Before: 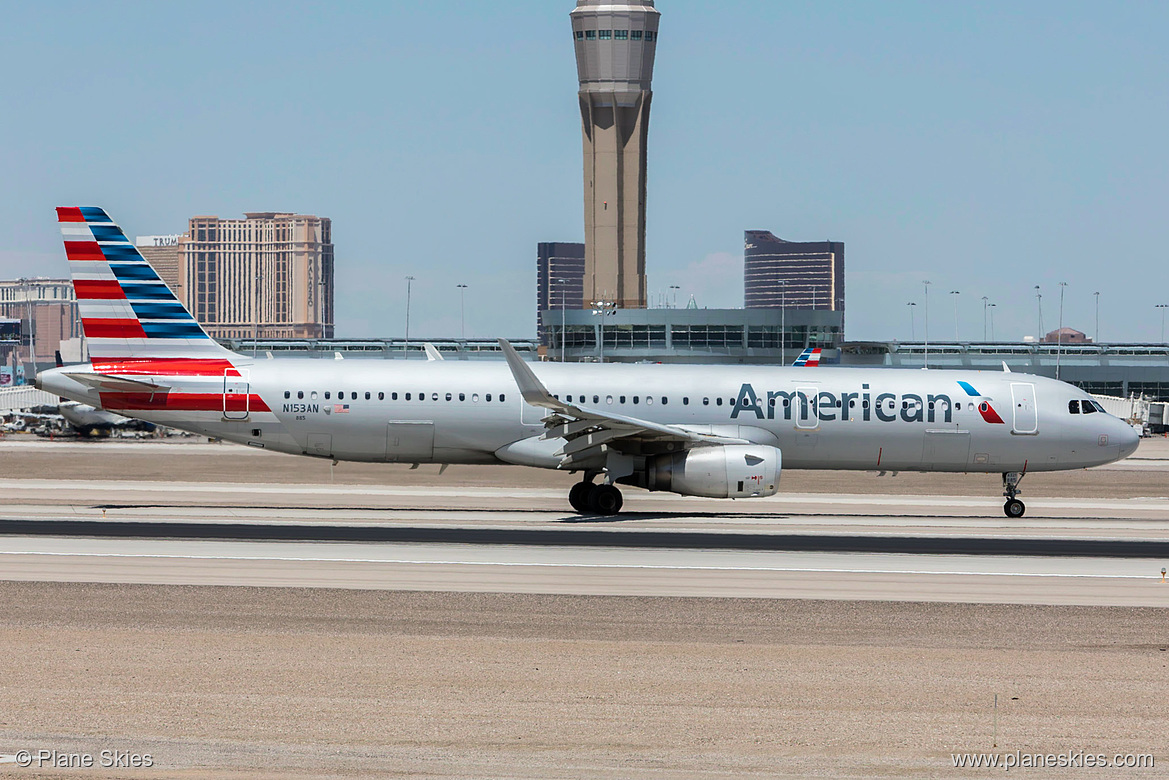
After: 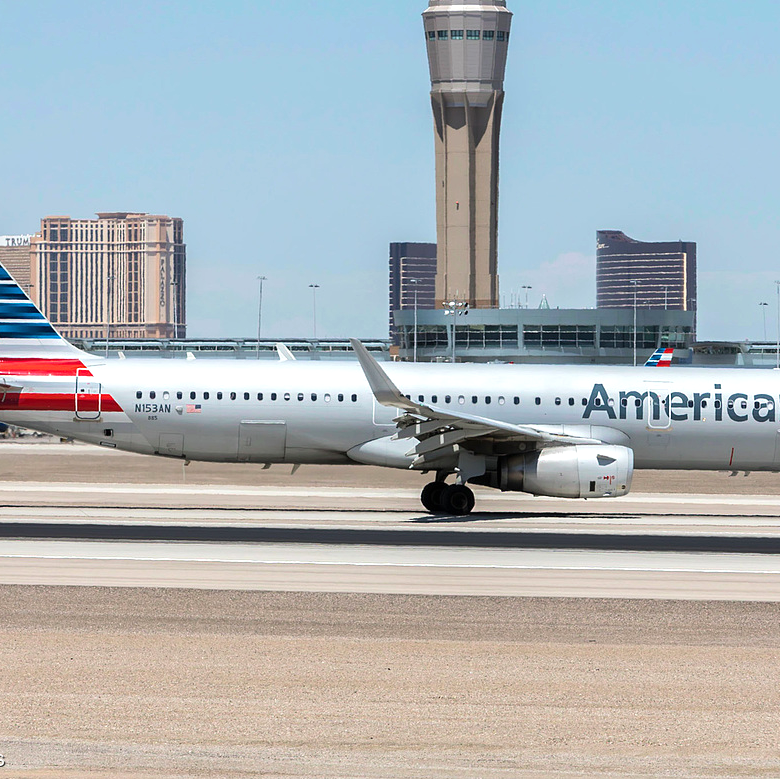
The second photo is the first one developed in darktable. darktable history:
exposure: black level correction 0, exposure 0.399 EV, compensate exposure bias true, compensate highlight preservation false
crop and rotate: left 12.687%, right 20.547%
